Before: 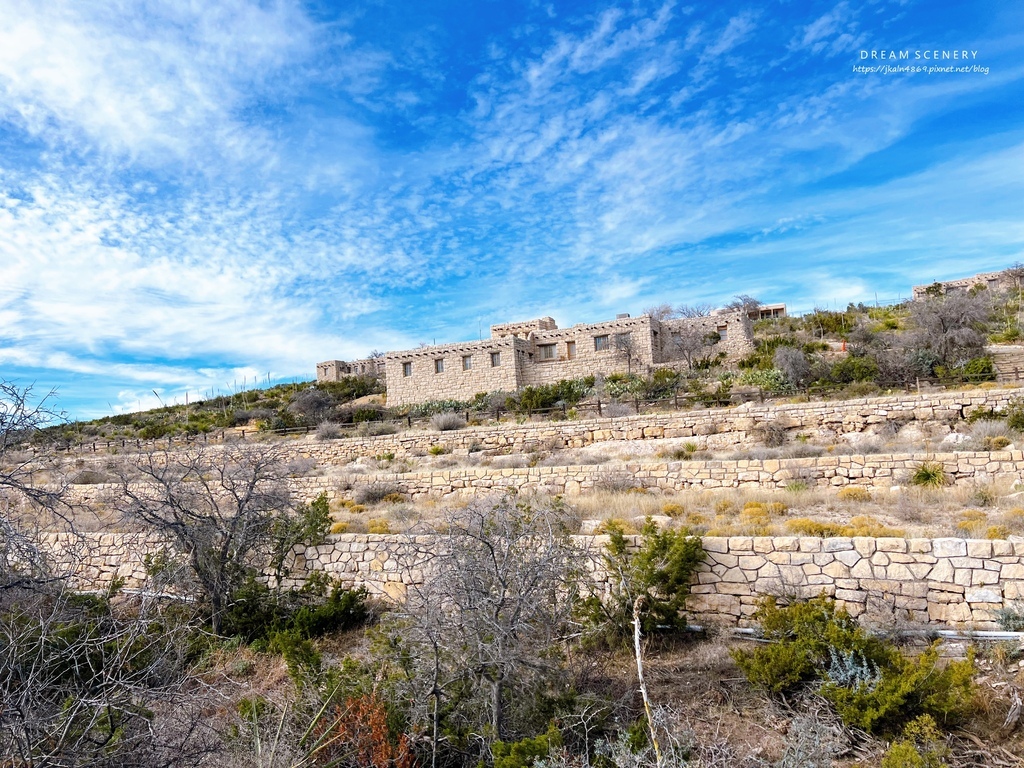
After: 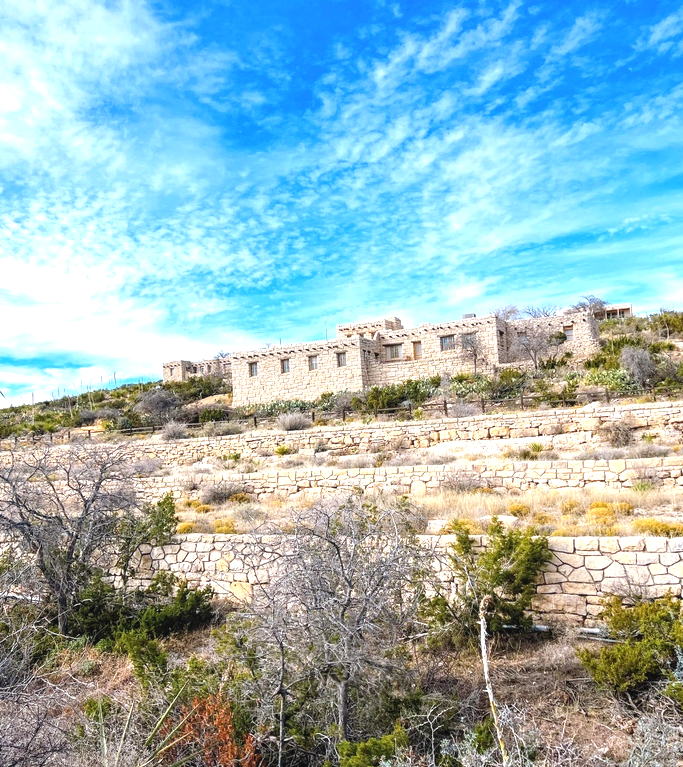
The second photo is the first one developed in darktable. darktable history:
exposure: black level correction 0, exposure 0.698 EV, compensate exposure bias true, compensate highlight preservation false
crop and rotate: left 15.069%, right 18.168%
local contrast: detail 110%
